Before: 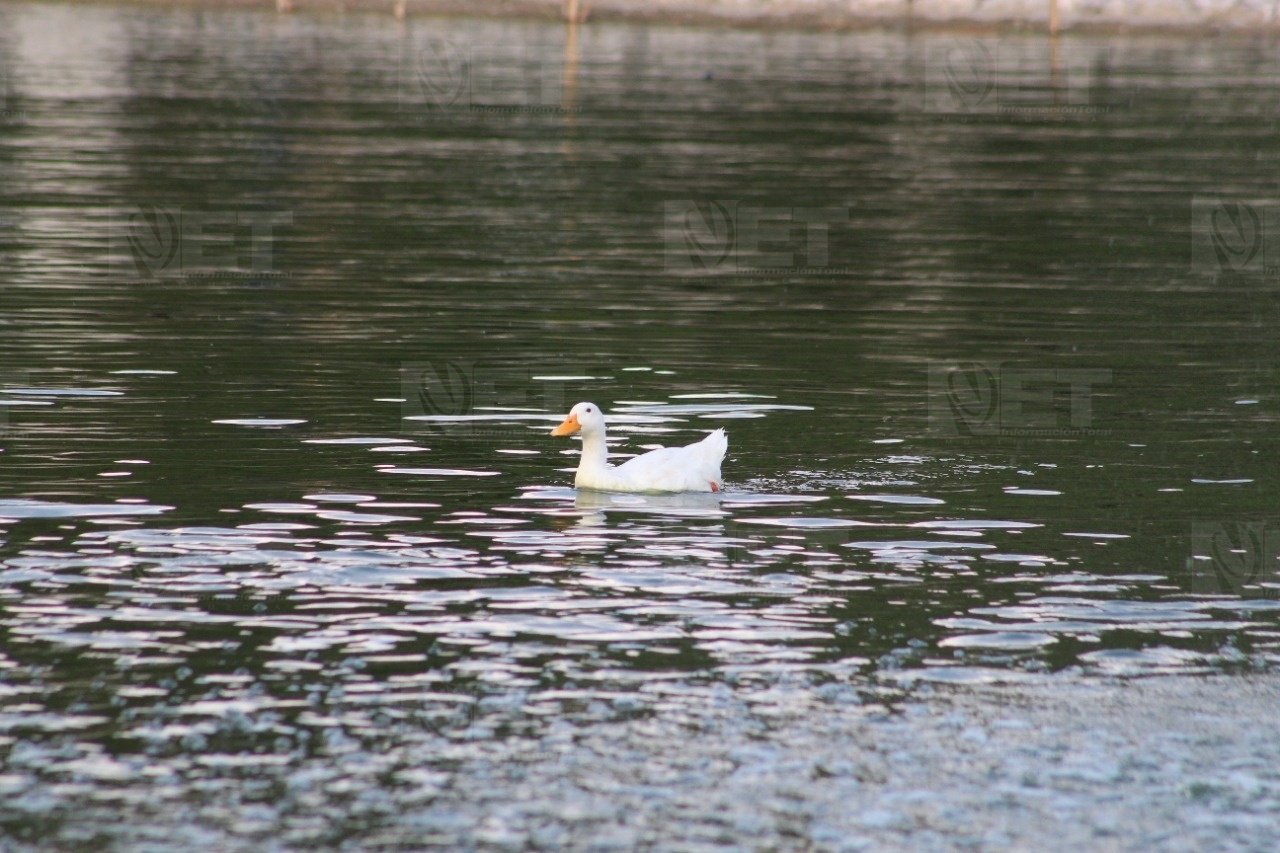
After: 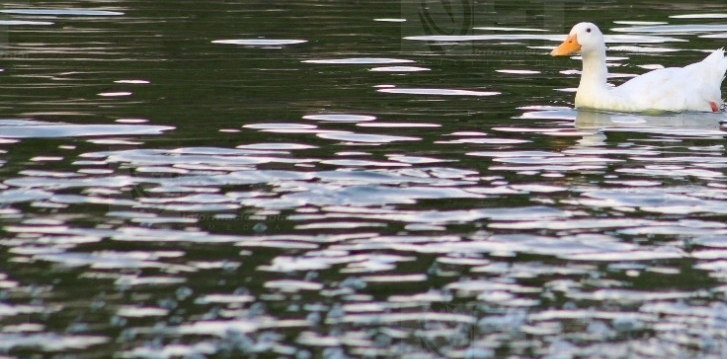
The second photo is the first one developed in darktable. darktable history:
crop: top 44.642%, right 43.195%, bottom 13.226%
haze removal: compatibility mode true, adaptive false
